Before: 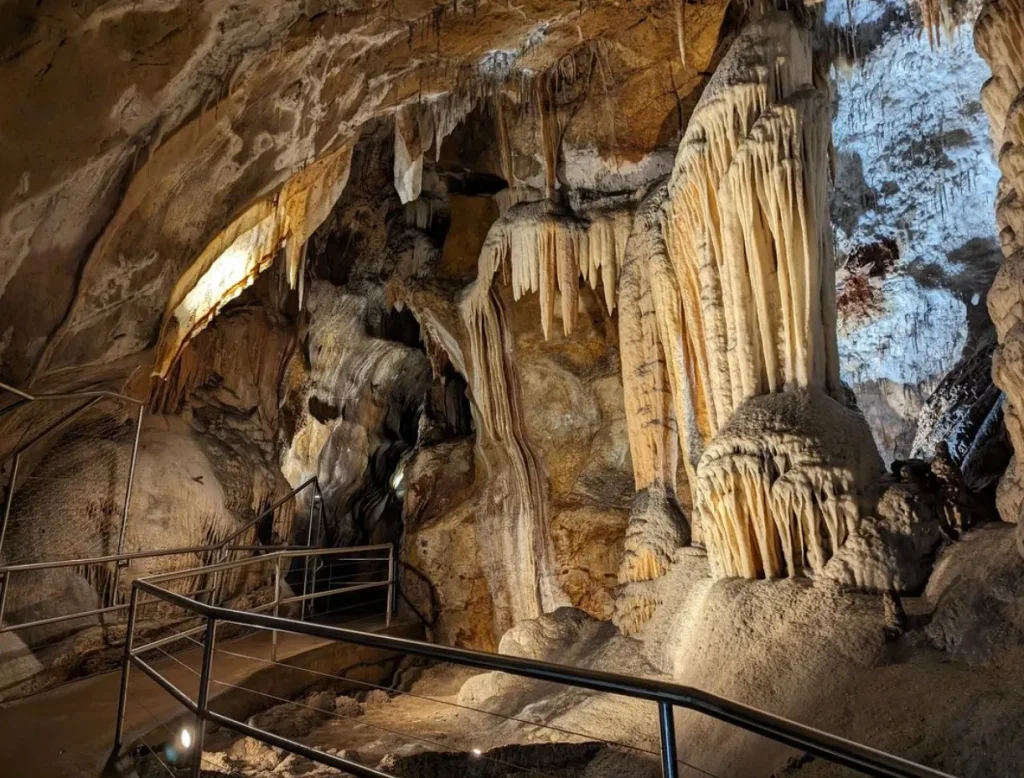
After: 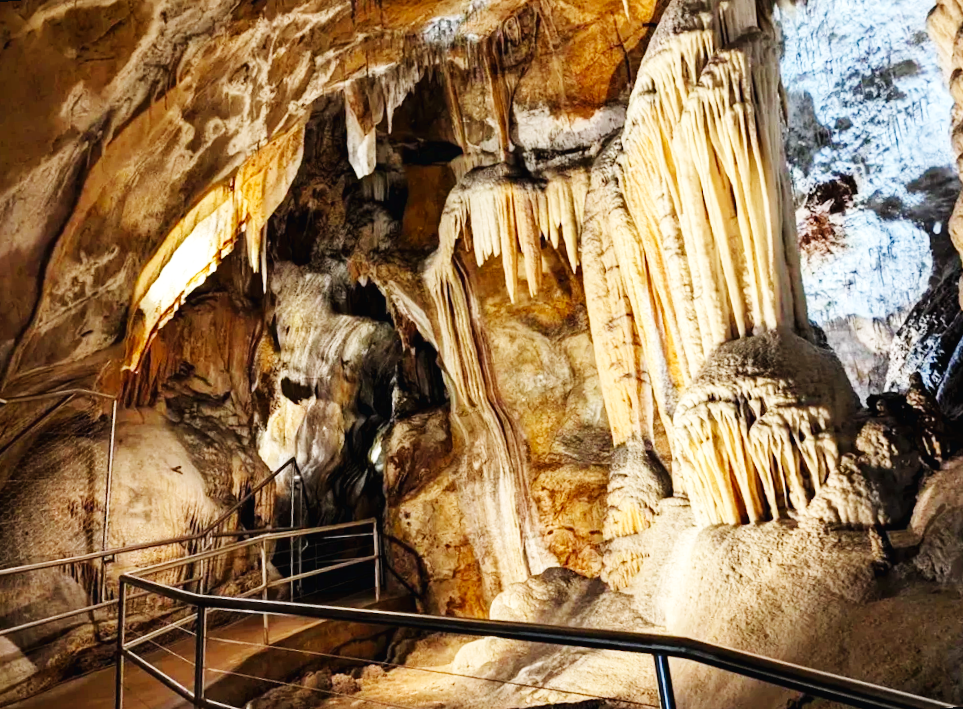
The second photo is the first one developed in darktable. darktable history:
rotate and perspective: rotation -4.57°, crop left 0.054, crop right 0.944, crop top 0.087, crop bottom 0.914
base curve: curves: ch0 [(0, 0.003) (0.001, 0.002) (0.006, 0.004) (0.02, 0.022) (0.048, 0.086) (0.094, 0.234) (0.162, 0.431) (0.258, 0.629) (0.385, 0.8) (0.548, 0.918) (0.751, 0.988) (1, 1)], preserve colors none
